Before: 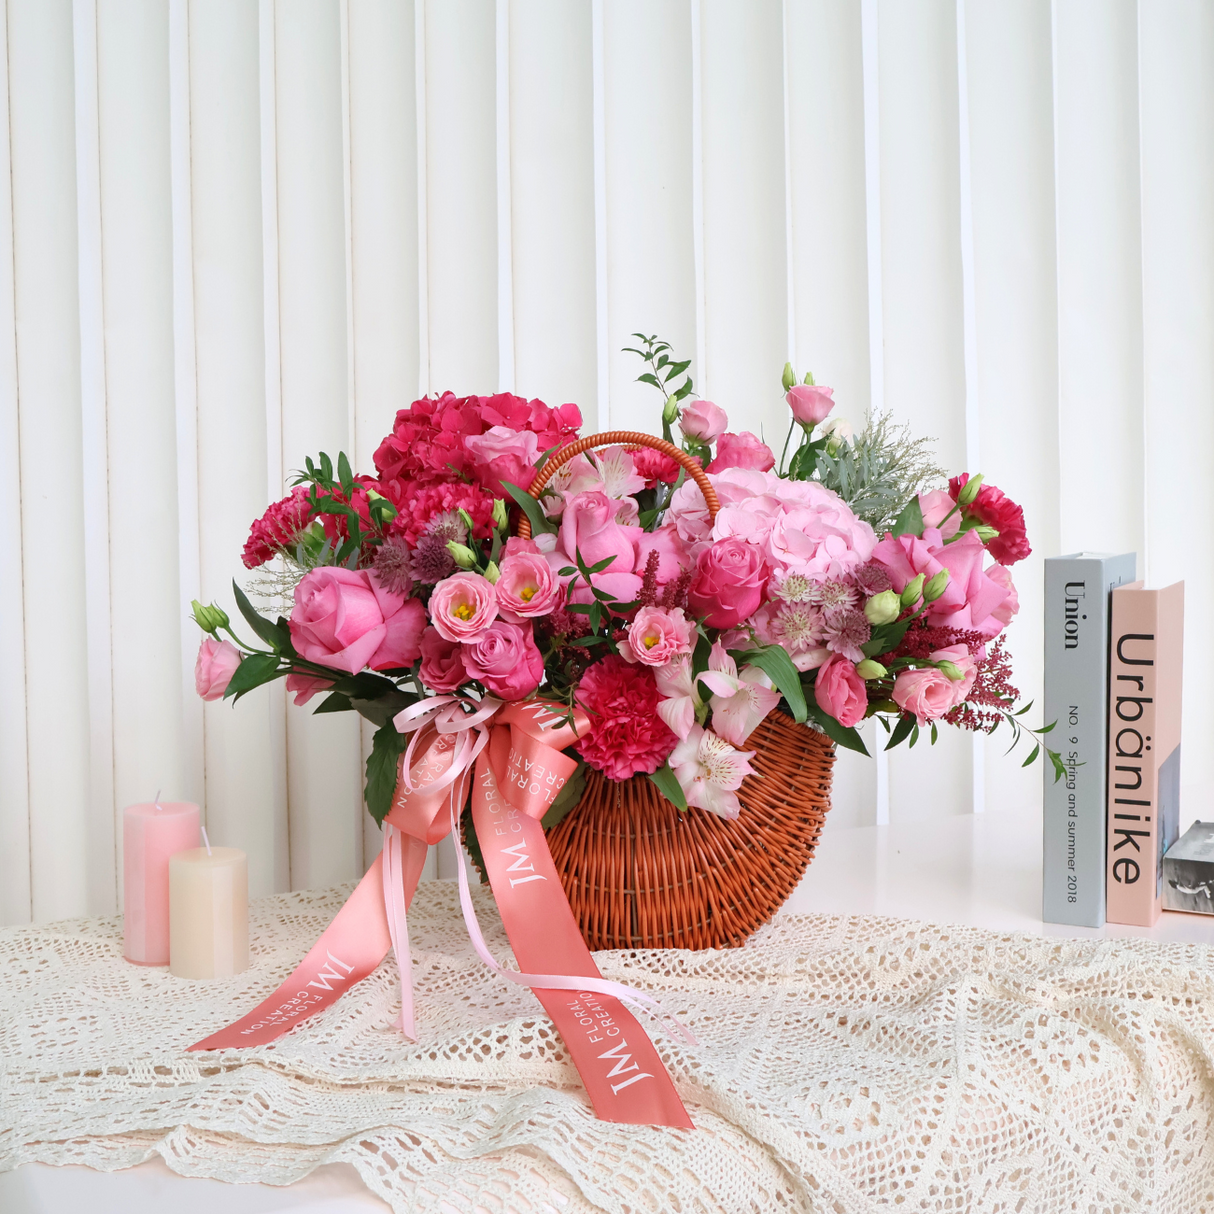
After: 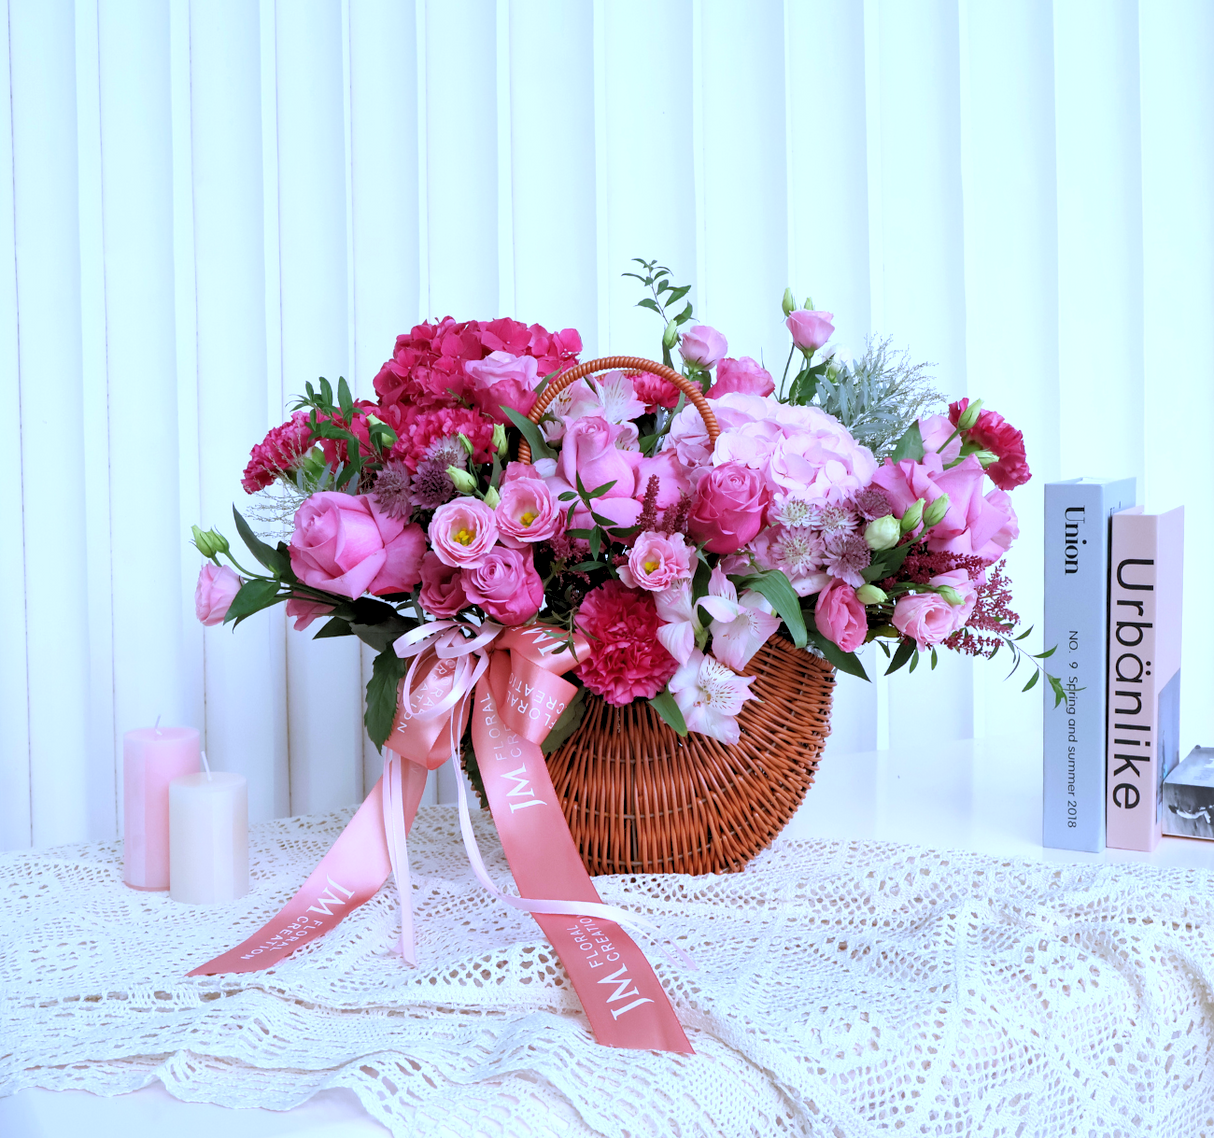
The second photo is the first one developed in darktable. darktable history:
crop and rotate: top 6.25%
white balance: red 0.871, blue 1.249
rgb levels: levels [[0.01, 0.419, 0.839], [0, 0.5, 1], [0, 0.5, 1]]
